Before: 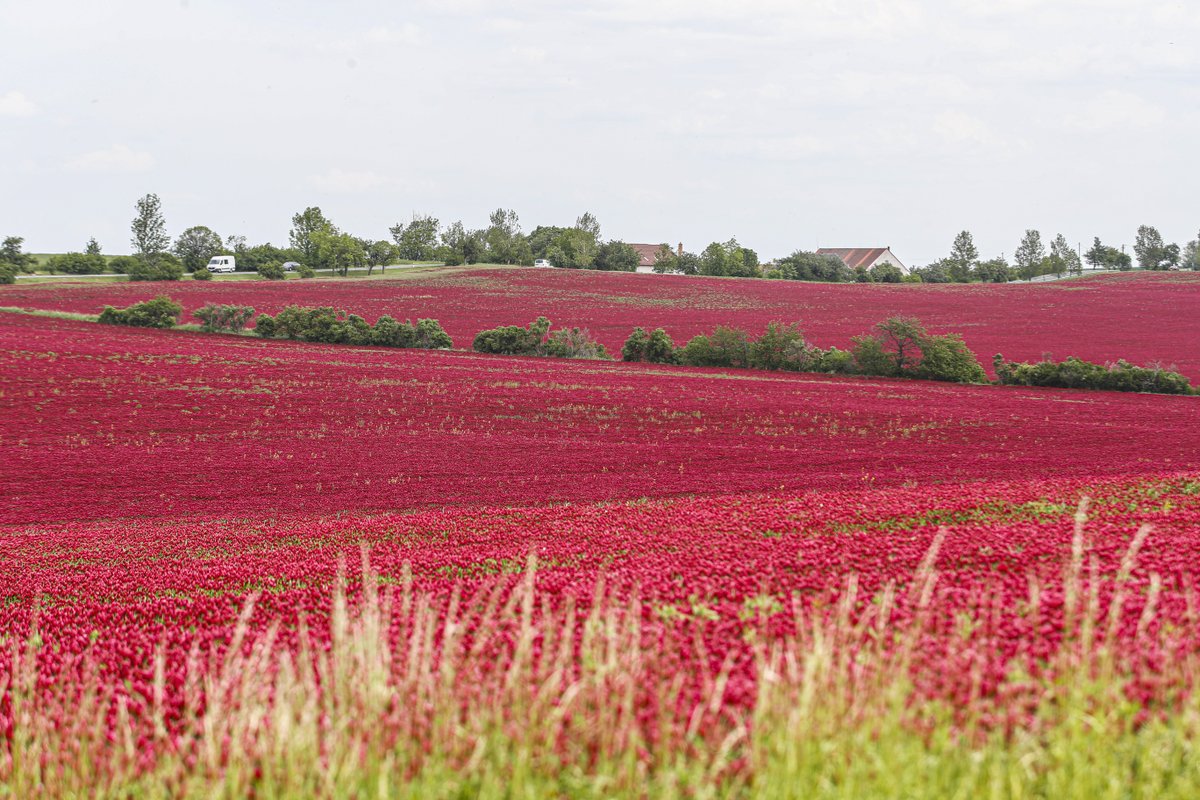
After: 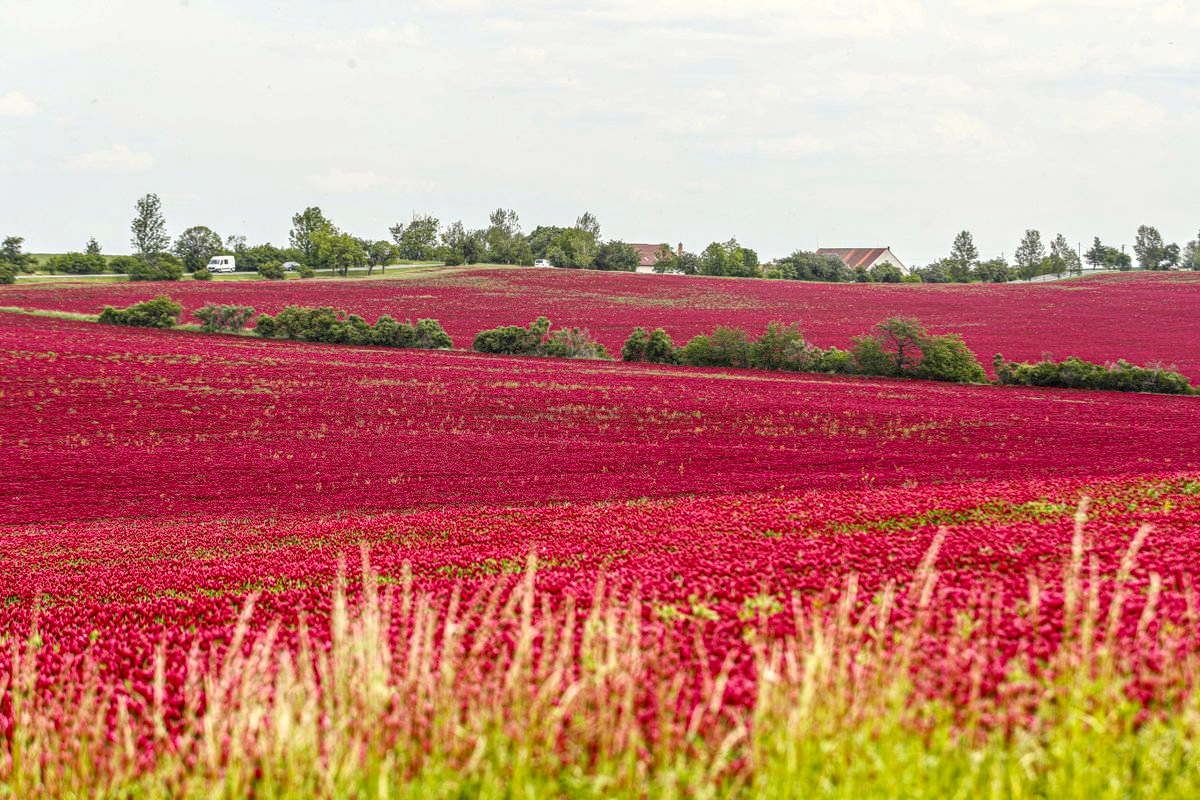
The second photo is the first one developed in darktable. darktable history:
local contrast: on, module defaults
color balance rgb: highlights gain › luminance 7.426%, highlights gain › chroma 1.873%, highlights gain › hue 92.21°, global offset › luminance -0.487%, linear chroma grading › global chroma 14.789%, perceptual saturation grading › global saturation 2.522%, global vibrance 18.388%
